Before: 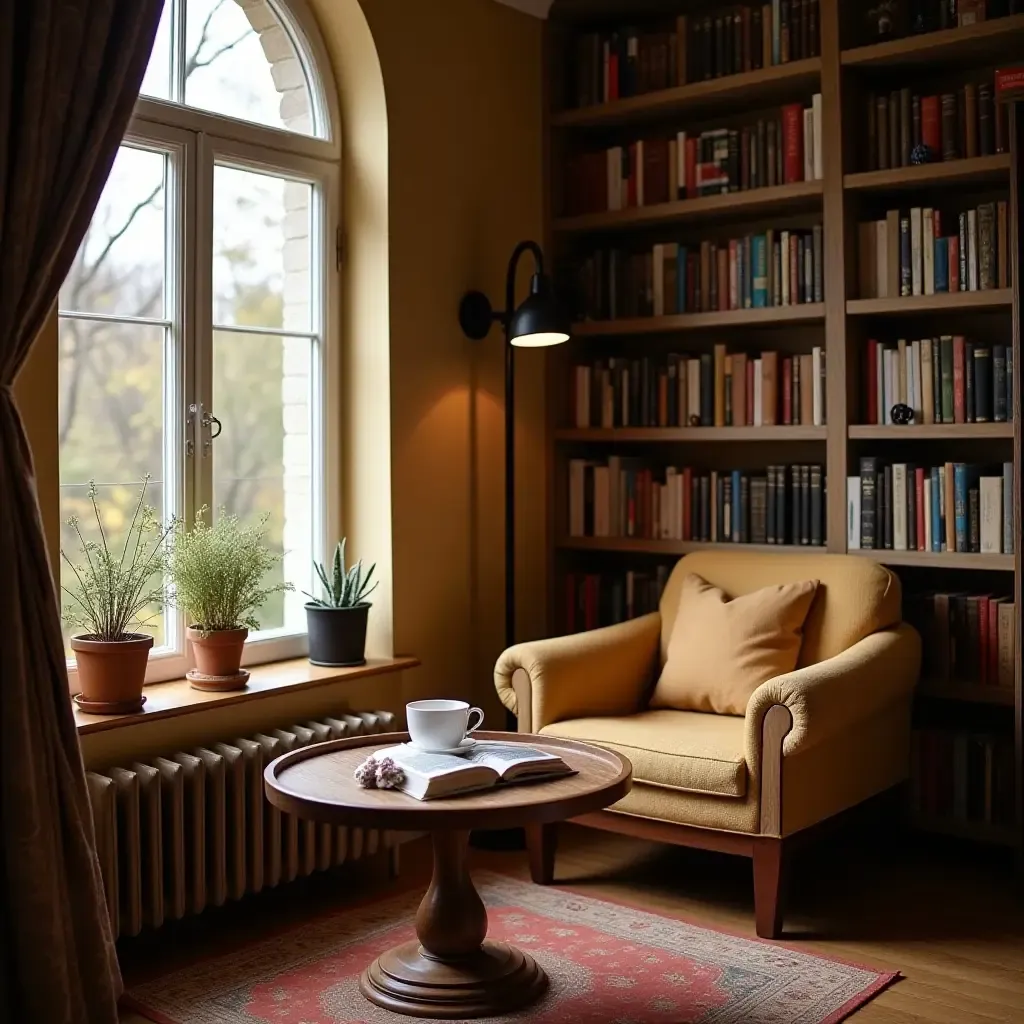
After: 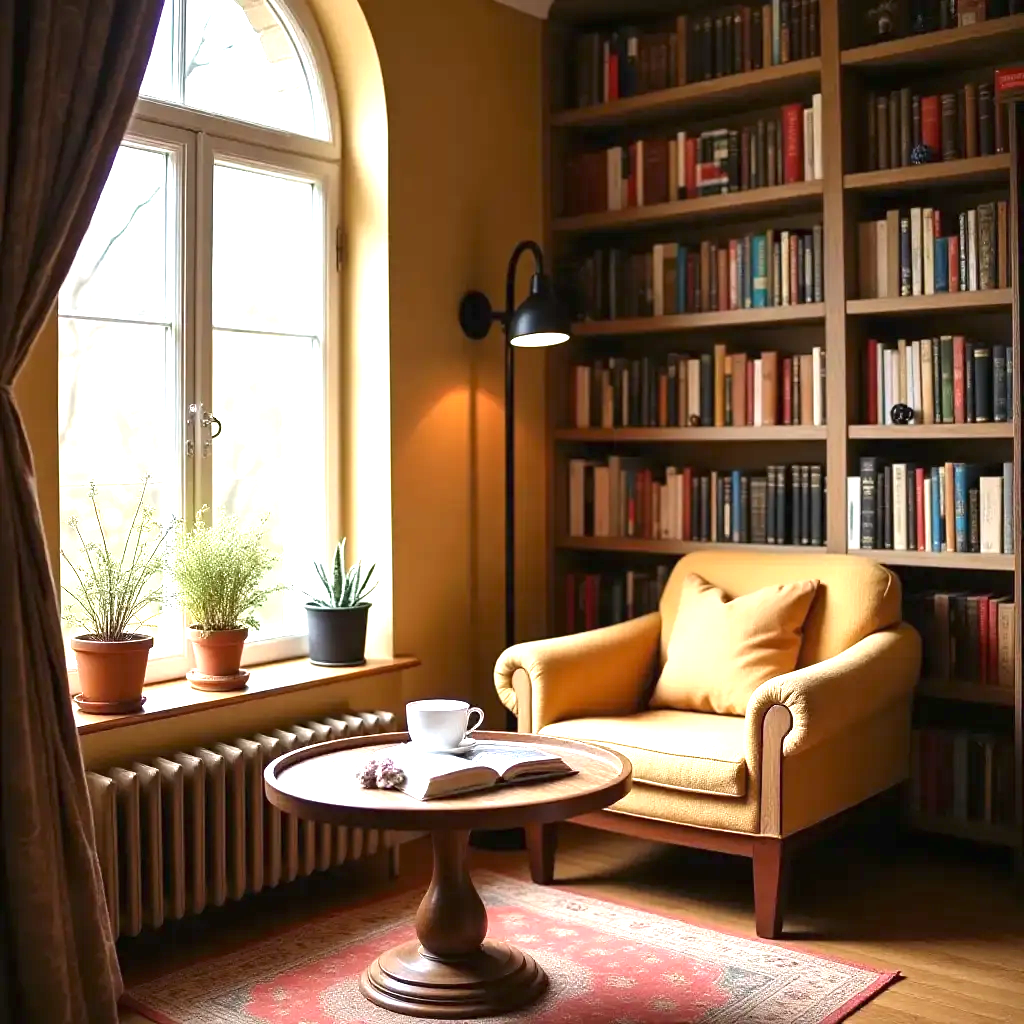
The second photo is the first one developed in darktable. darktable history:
exposure: black level correction 0, exposure 1.489 EV, compensate highlight preservation false
